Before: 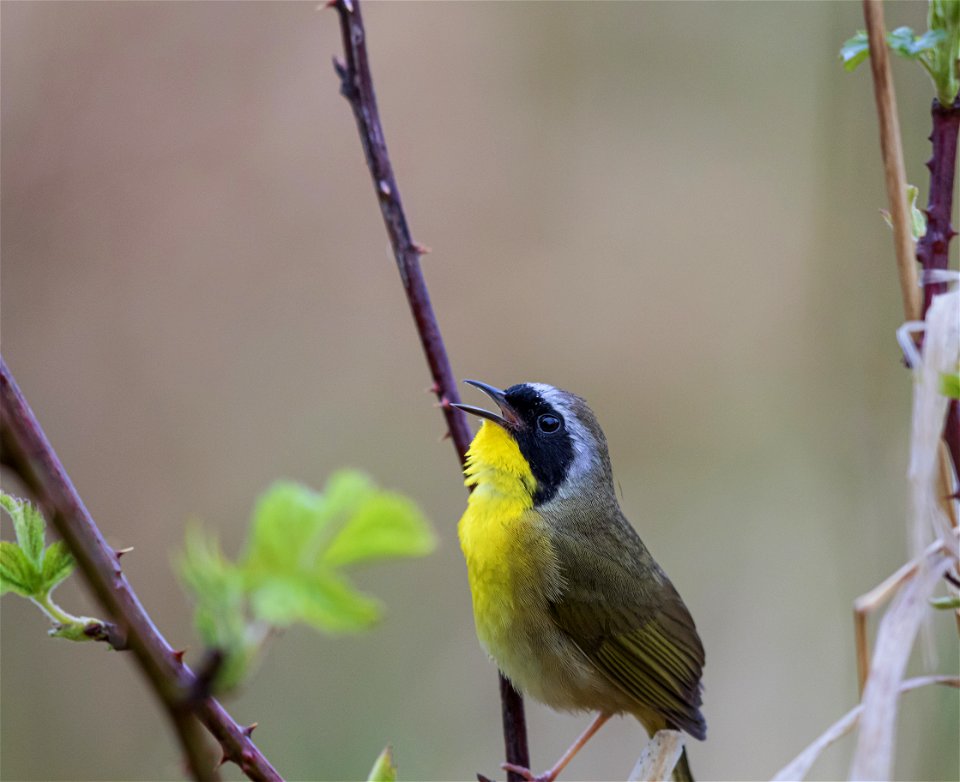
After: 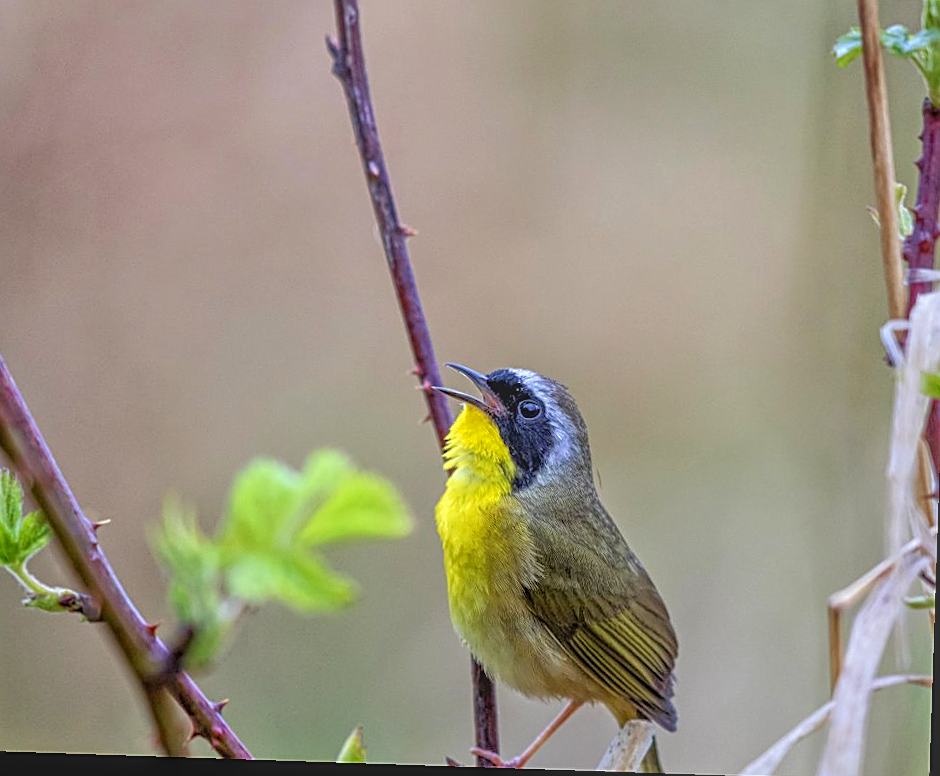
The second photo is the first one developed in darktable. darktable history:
tone equalizer: -7 EV 0.154 EV, -6 EV 0.576 EV, -5 EV 1.15 EV, -4 EV 1.36 EV, -3 EV 1.16 EV, -2 EV 0.6 EV, -1 EV 0.156 EV
exposure: exposure 0.204 EV, compensate exposure bias true, compensate highlight preservation false
sharpen: on, module defaults
crop and rotate: angle -1.91°, left 3.159%, top 3.985%, right 1.385%, bottom 0.556%
local contrast: highlights 67%, shadows 33%, detail 167%, midtone range 0.2
